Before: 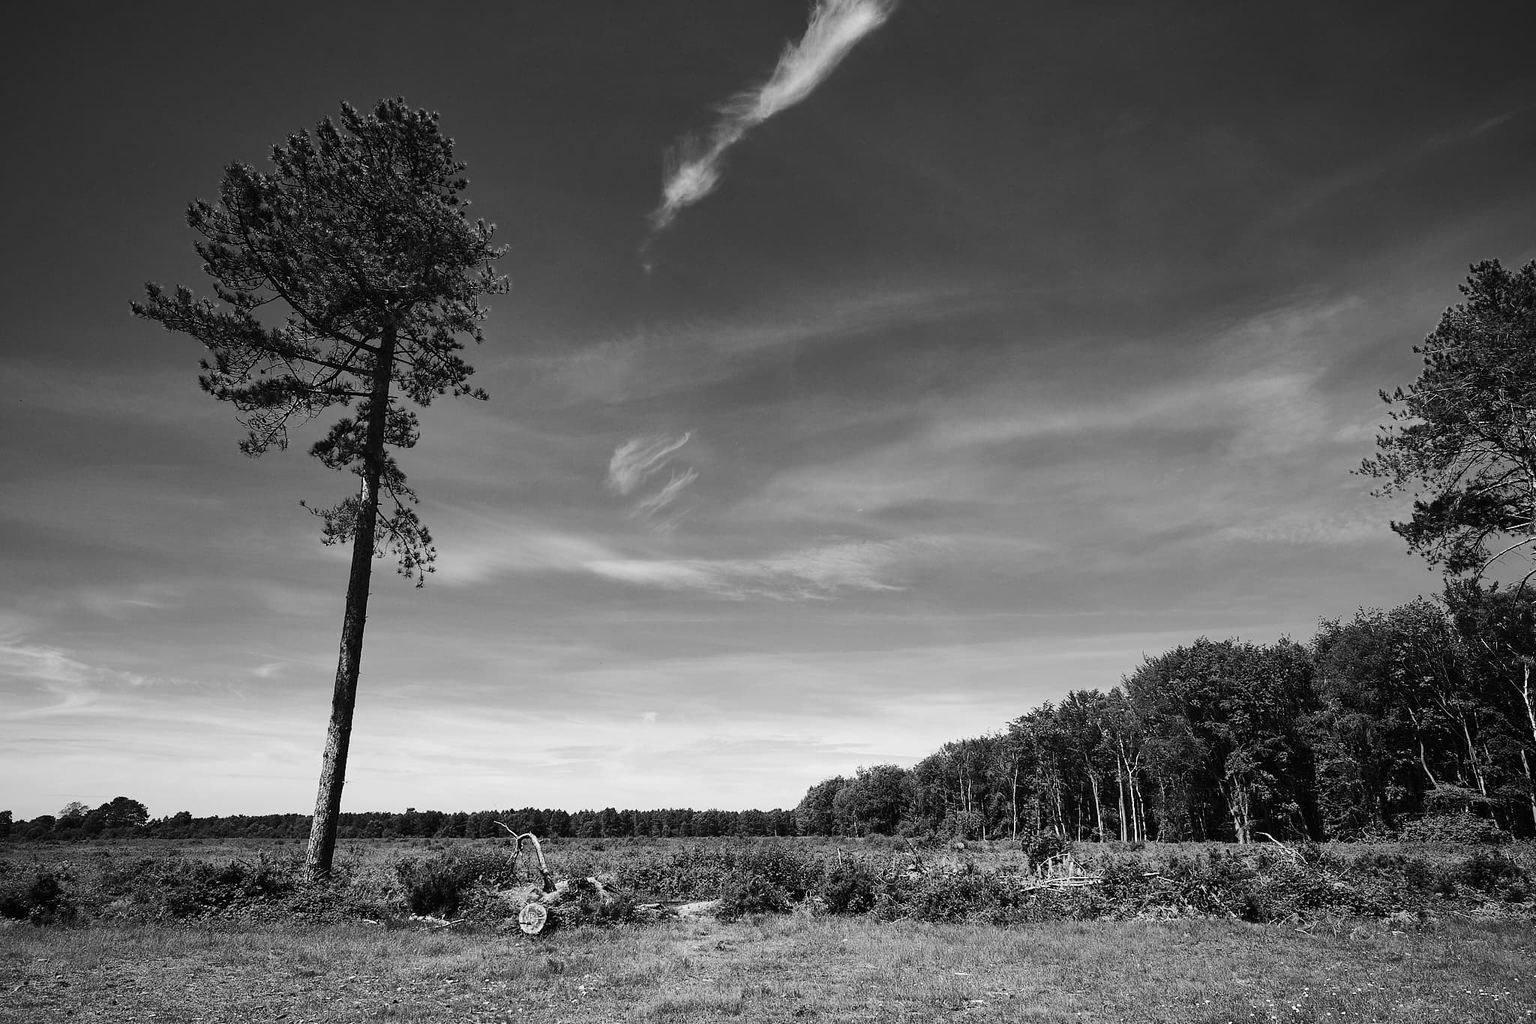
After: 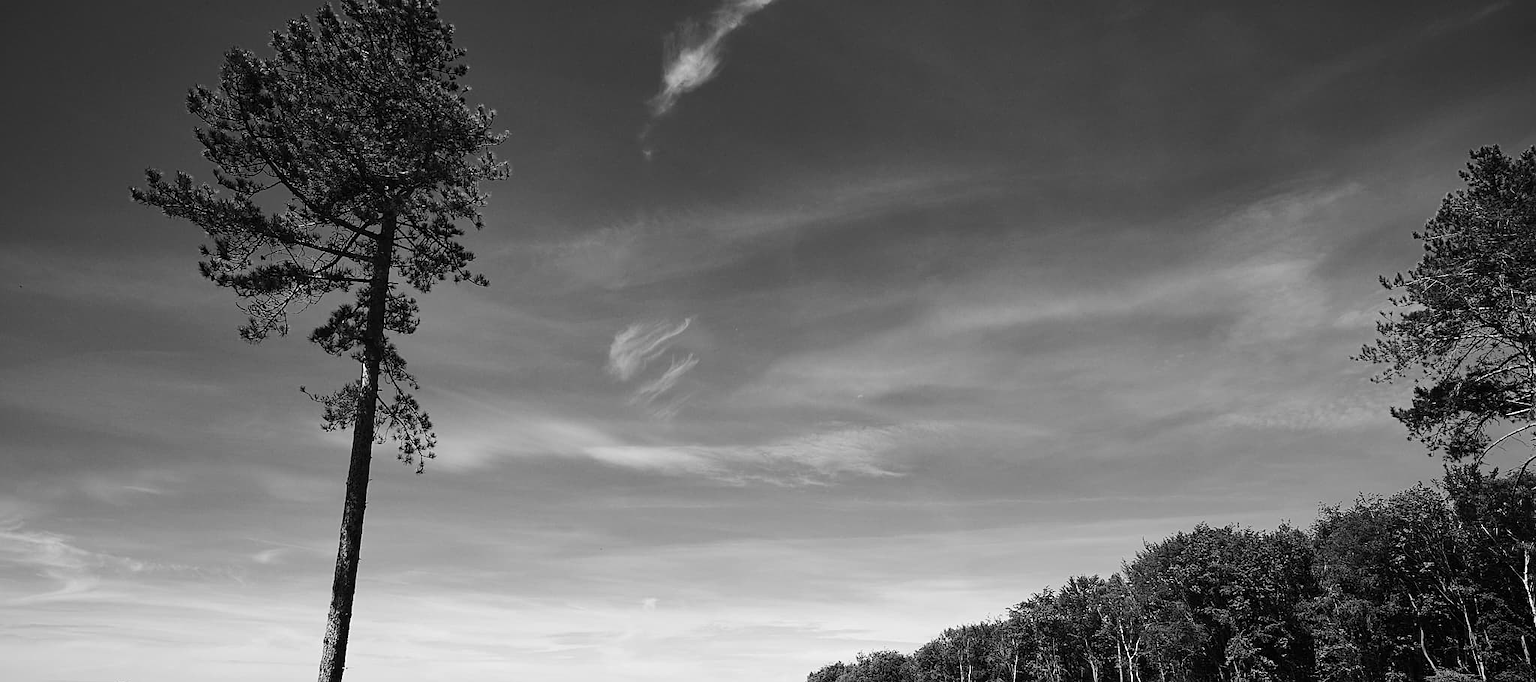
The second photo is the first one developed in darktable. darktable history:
crop: top 11.166%, bottom 22.168%
sharpen: amount 0.2
